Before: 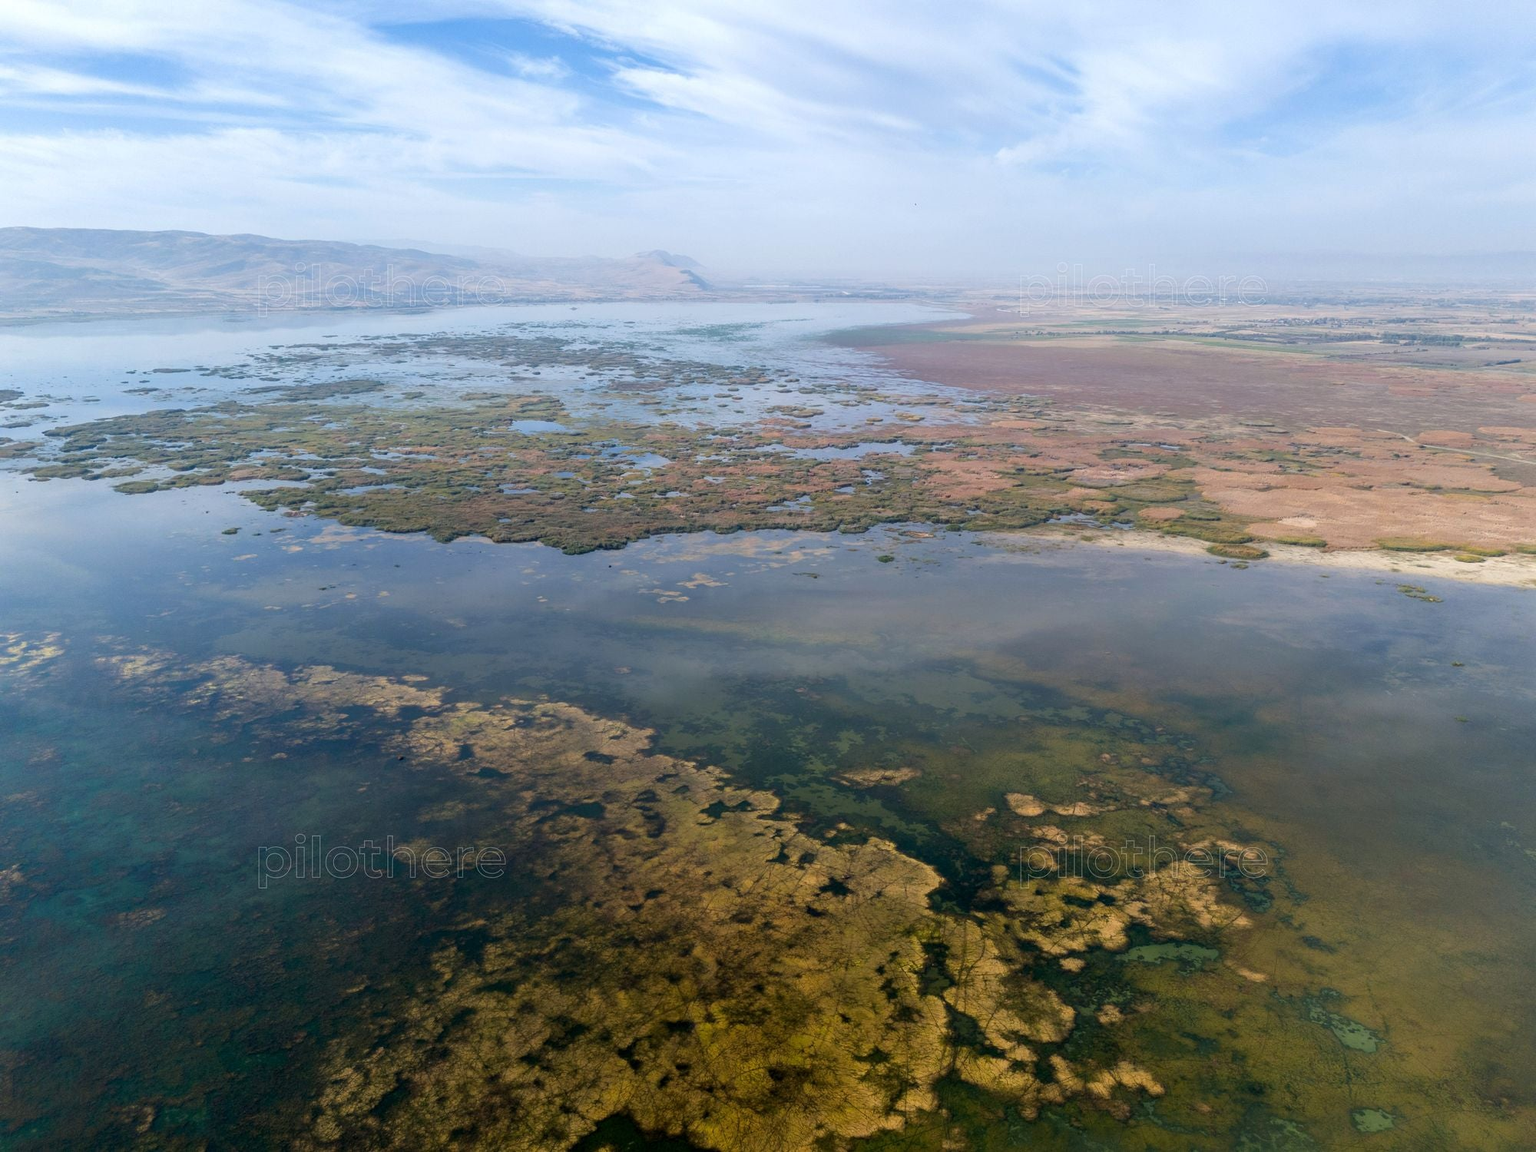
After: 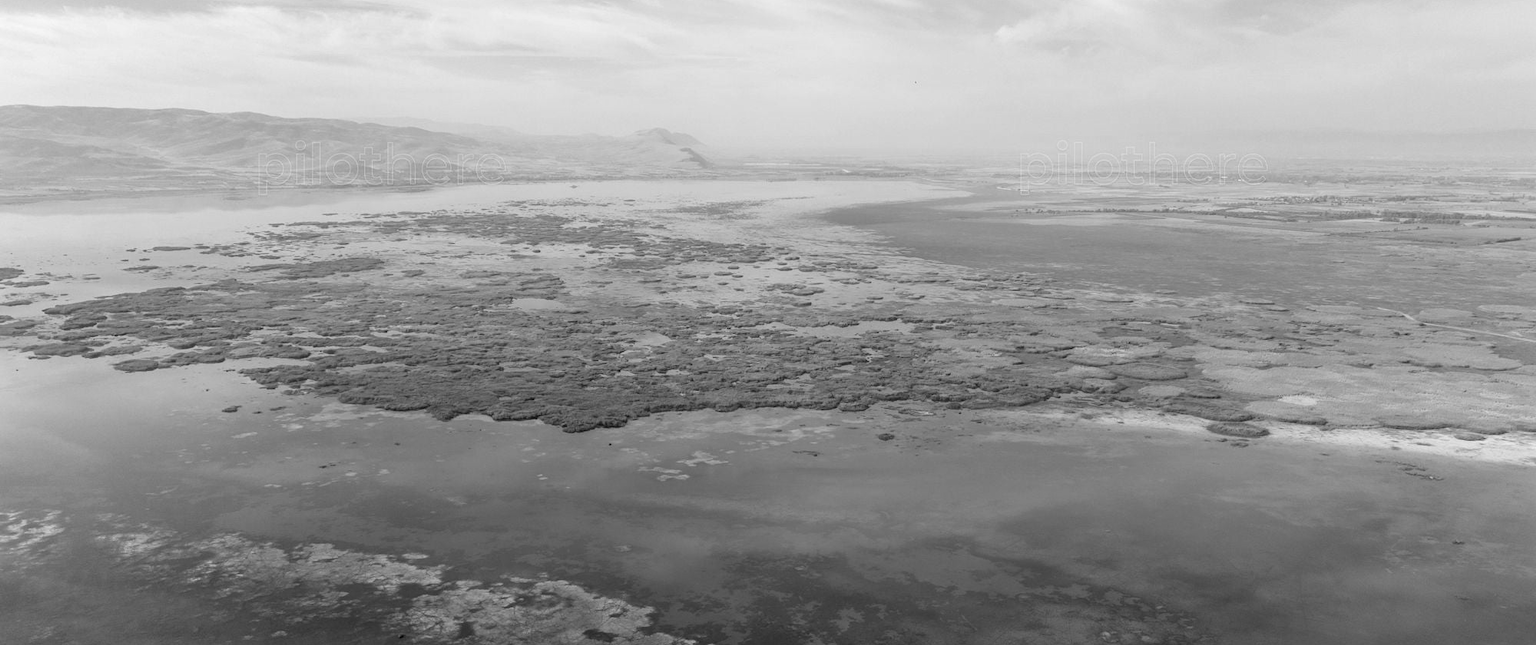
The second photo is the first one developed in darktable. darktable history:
crop and rotate: top 10.605%, bottom 33.274%
monochrome: on, module defaults
color balance rgb: perceptual saturation grading › global saturation 20%, global vibrance 20%
color correction: saturation 1.11
